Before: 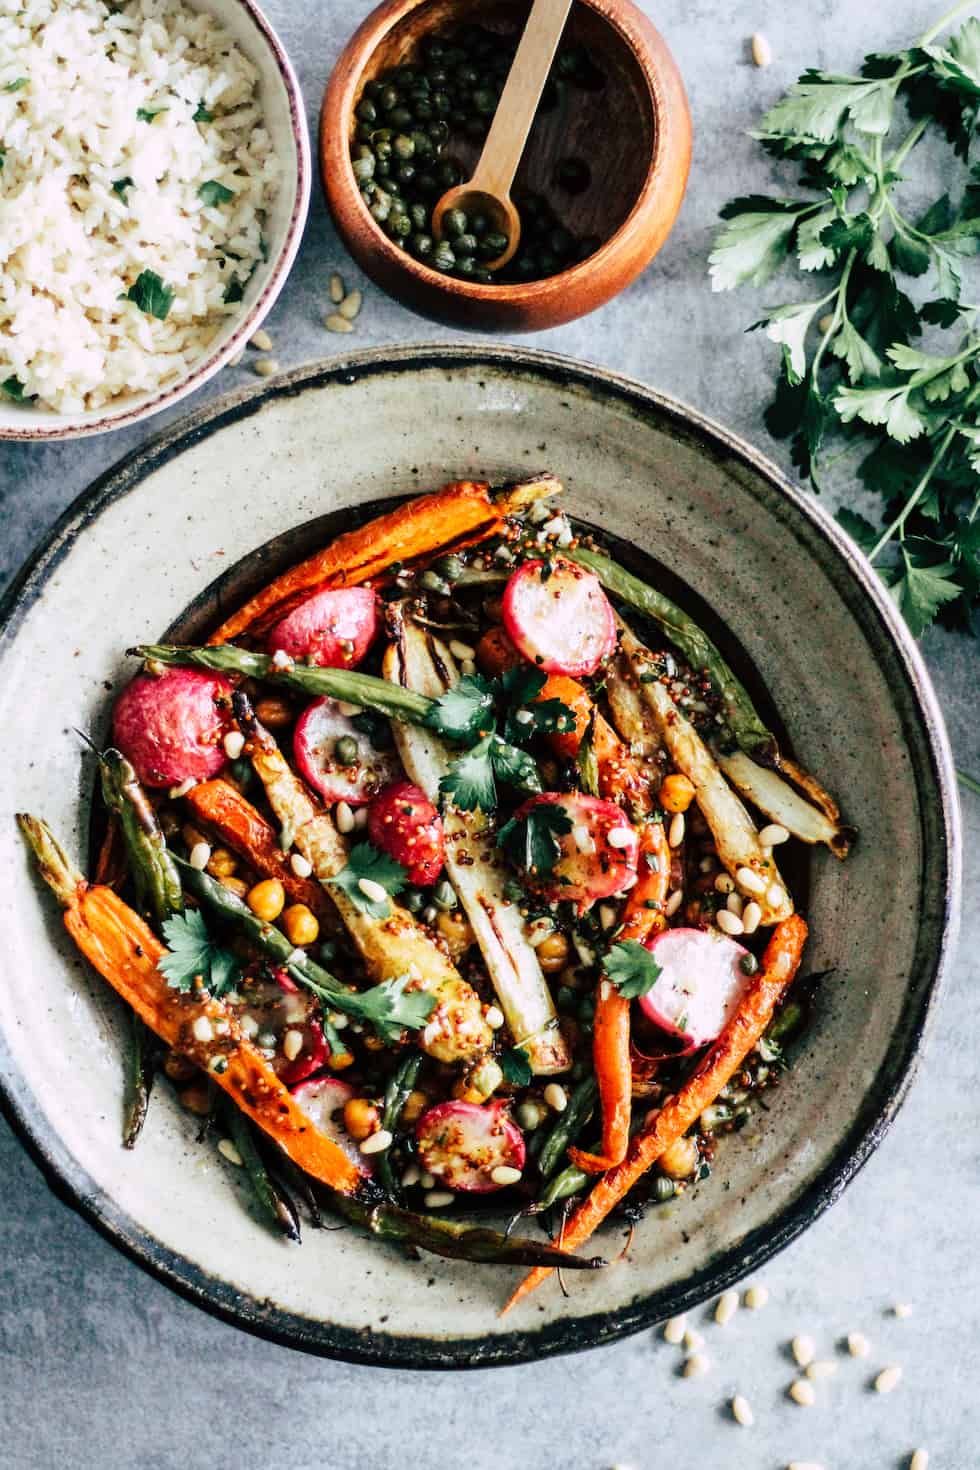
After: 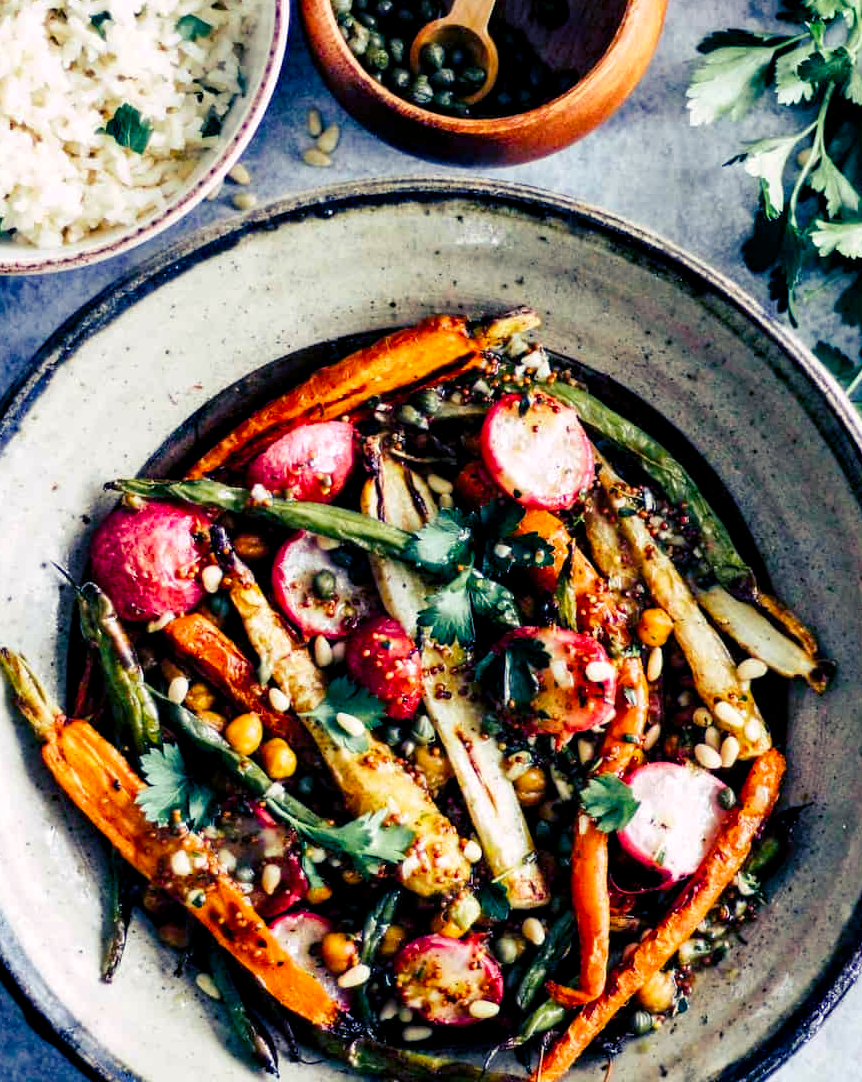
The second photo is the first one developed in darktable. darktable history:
crop and rotate: left 2.425%, top 11.305%, right 9.6%, bottom 15.08%
color balance rgb: shadows lift › luminance -28.76%, shadows lift › chroma 15%, shadows lift › hue 270°, power › chroma 1%, power › hue 255°, highlights gain › luminance 7.14%, highlights gain › chroma 2%, highlights gain › hue 90°, global offset › luminance -0.29%, global offset › hue 260°, perceptual saturation grading › global saturation 20%, perceptual saturation grading › highlights -13.92%, perceptual saturation grading › shadows 50%
